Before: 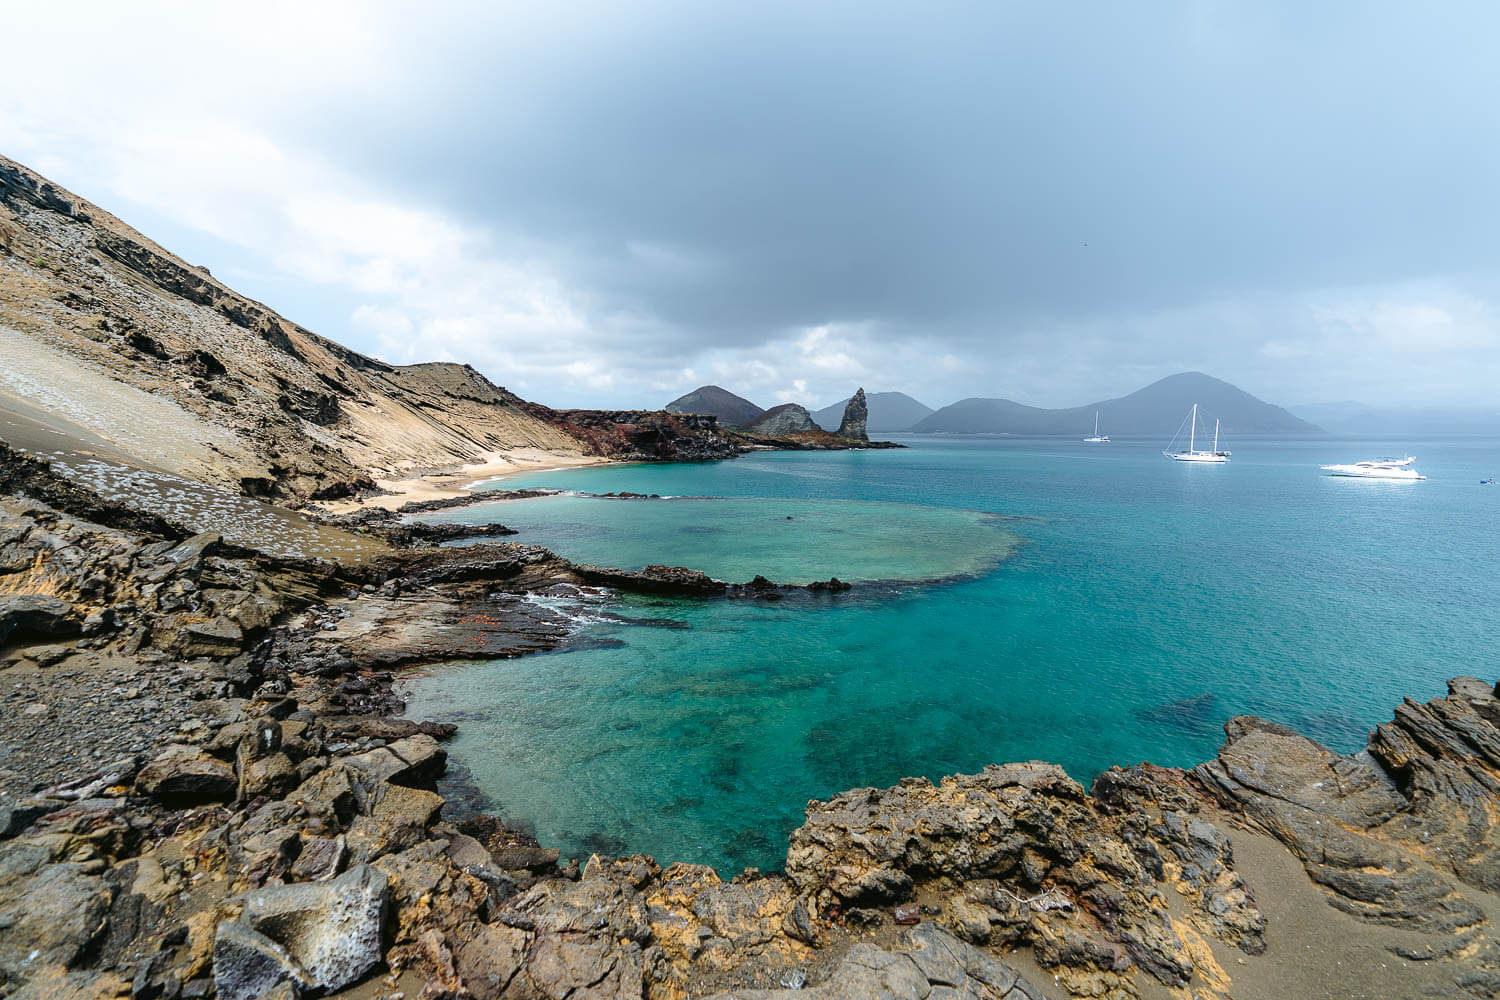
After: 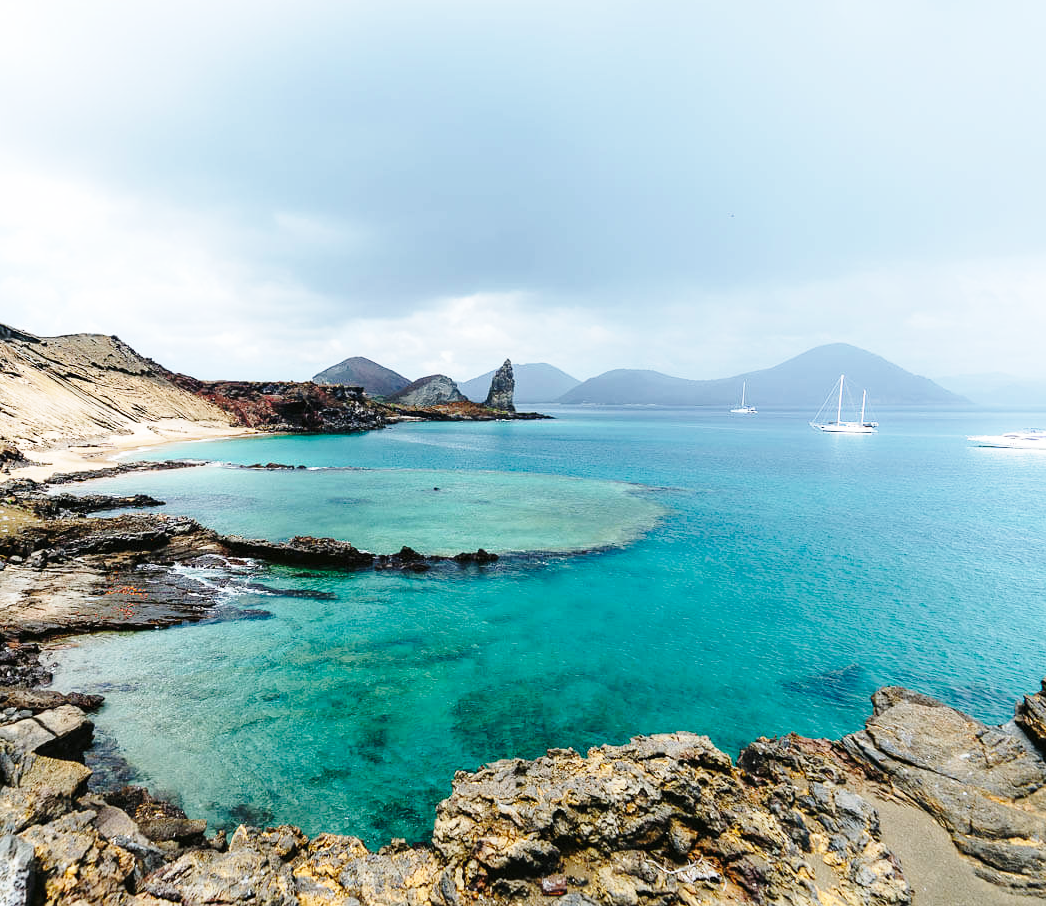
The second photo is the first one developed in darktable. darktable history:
base curve: curves: ch0 [(0, 0) (0.028, 0.03) (0.121, 0.232) (0.46, 0.748) (0.859, 0.968) (1, 1)], preserve colors none
tone curve: curves: ch1 [(0, 0) (0.214, 0.291) (0.372, 0.44) (0.463, 0.476) (0.498, 0.502) (0.521, 0.531) (1, 1)]; ch2 [(0, 0) (0.456, 0.447) (0.5, 0.5) (0.547, 0.557) (0.592, 0.57) (0.631, 0.602) (1, 1)], preserve colors none
crop and rotate: left 23.539%, top 2.995%, right 6.684%, bottom 6.326%
